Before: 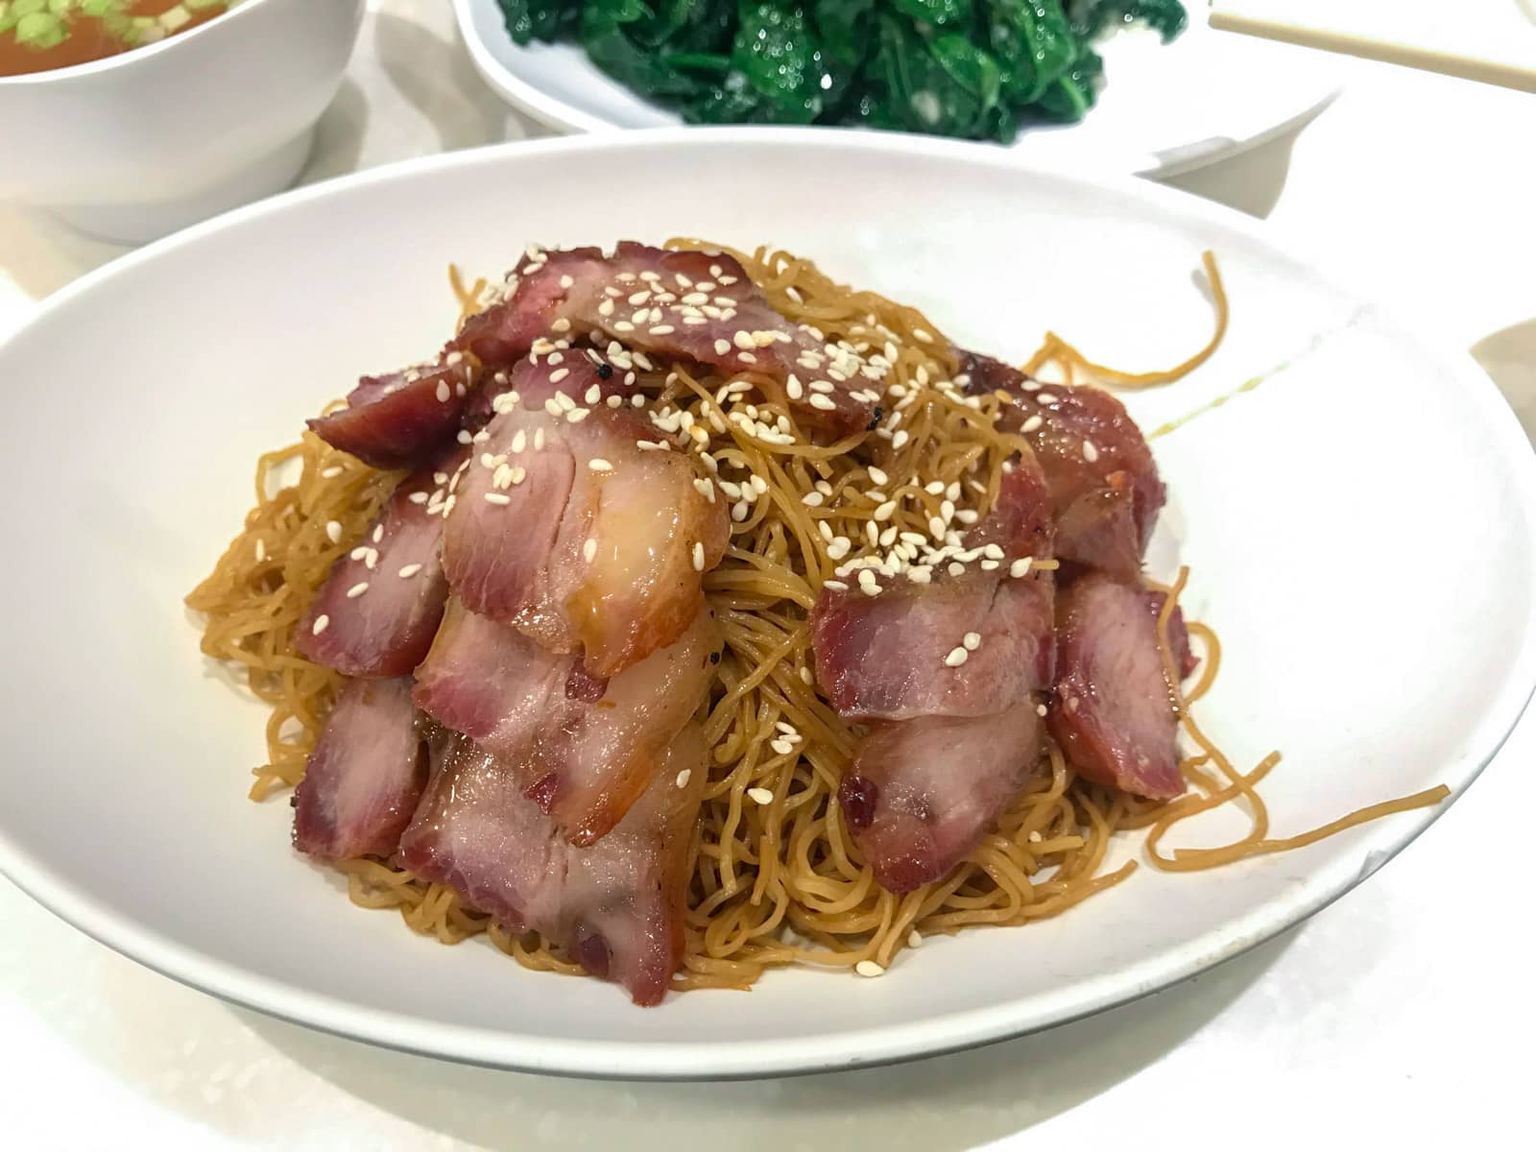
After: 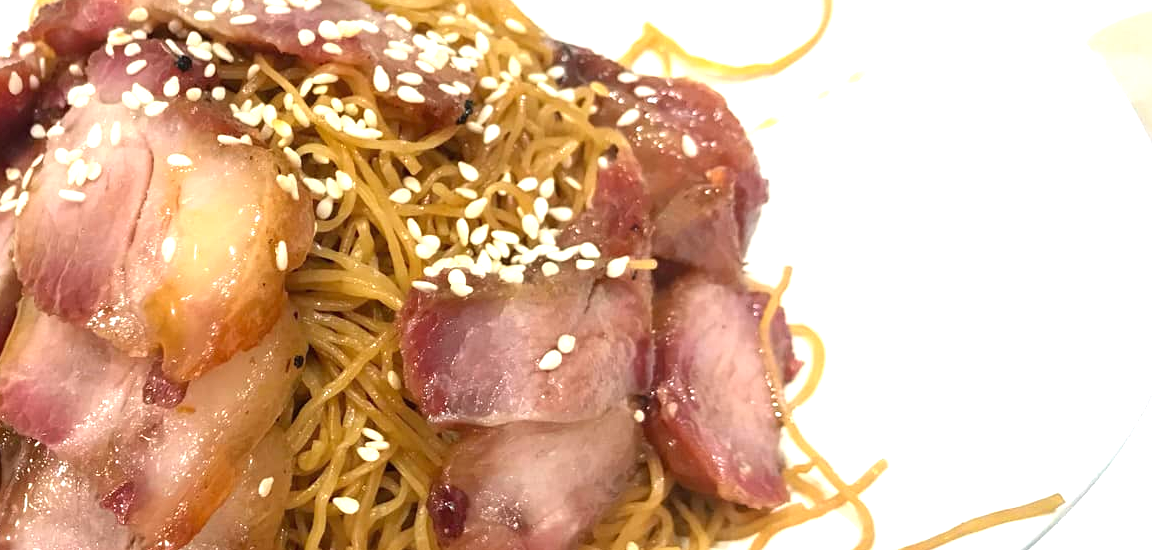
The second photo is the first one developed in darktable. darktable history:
exposure: black level correction 0, exposure 0.9 EV, compensate highlight preservation false
crop and rotate: left 27.938%, top 27.046%, bottom 27.046%
